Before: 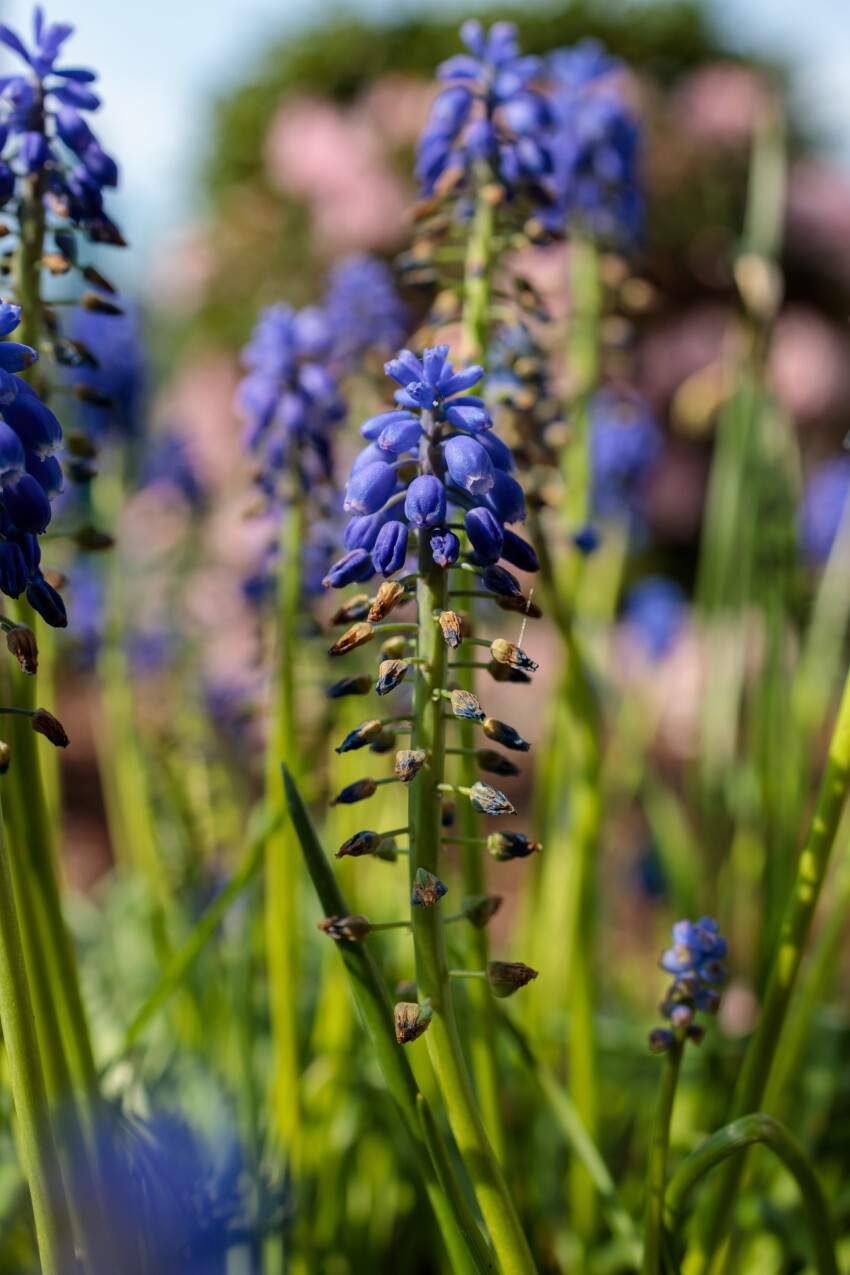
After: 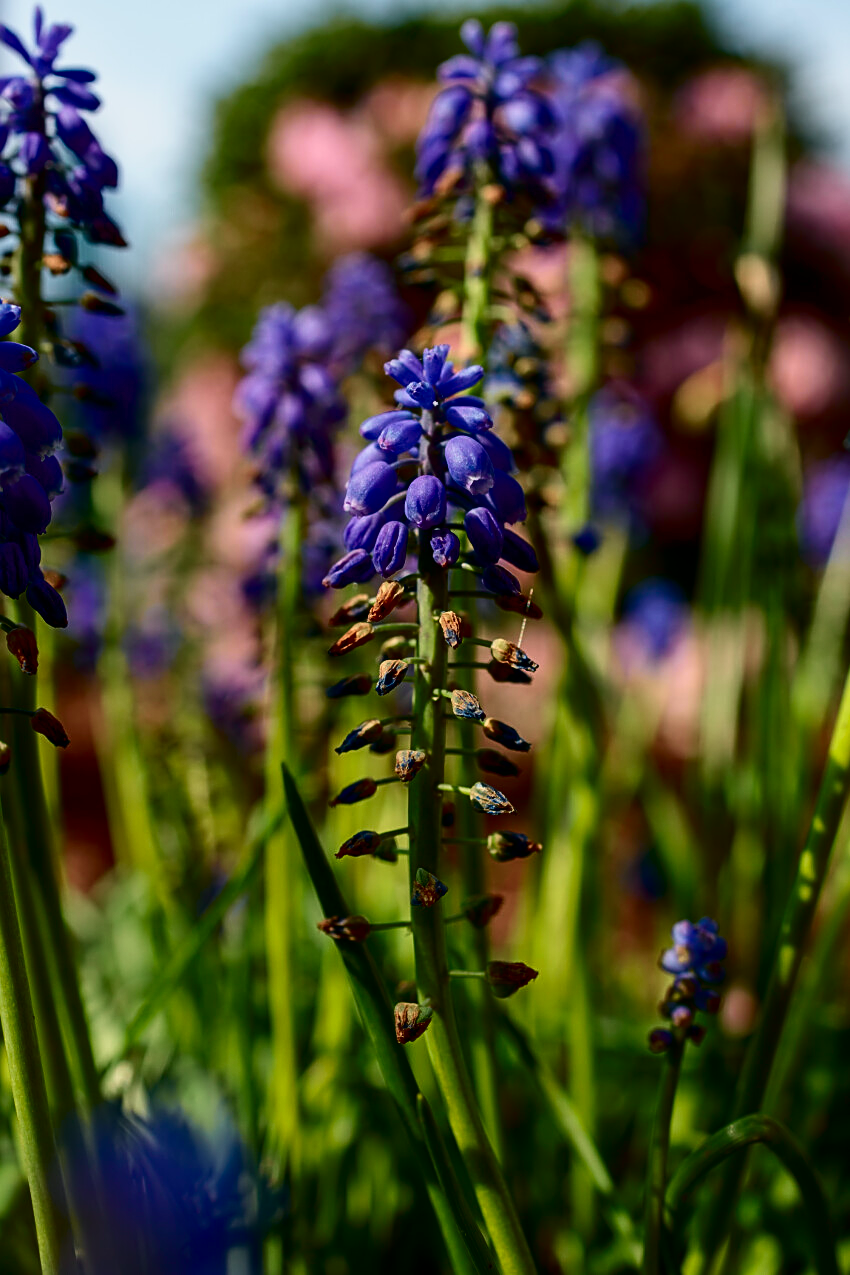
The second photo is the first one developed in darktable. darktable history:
sharpen: on, module defaults
tone curve: curves: ch0 [(0, 0) (0.058, 0.027) (0.214, 0.183) (0.304, 0.288) (0.522, 0.549) (0.658, 0.7) (0.741, 0.775) (0.844, 0.866) (0.986, 0.957)]; ch1 [(0, 0) (0.172, 0.123) (0.312, 0.296) (0.437, 0.429) (0.471, 0.469) (0.502, 0.5) (0.513, 0.515) (0.572, 0.603) (0.617, 0.653) (0.68, 0.724) (0.889, 0.924) (1, 1)]; ch2 [(0, 0) (0.411, 0.424) (0.489, 0.49) (0.502, 0.5) (0.517, 0.519) (0.549, 0.578) (0.604, 0.628) (0.693, 0.686) (1, 1)], color space Lab, independent channels, preserve colors none
contrast brightness saturation: contrast 0.1, brightness -0.26, saturation 0.14
